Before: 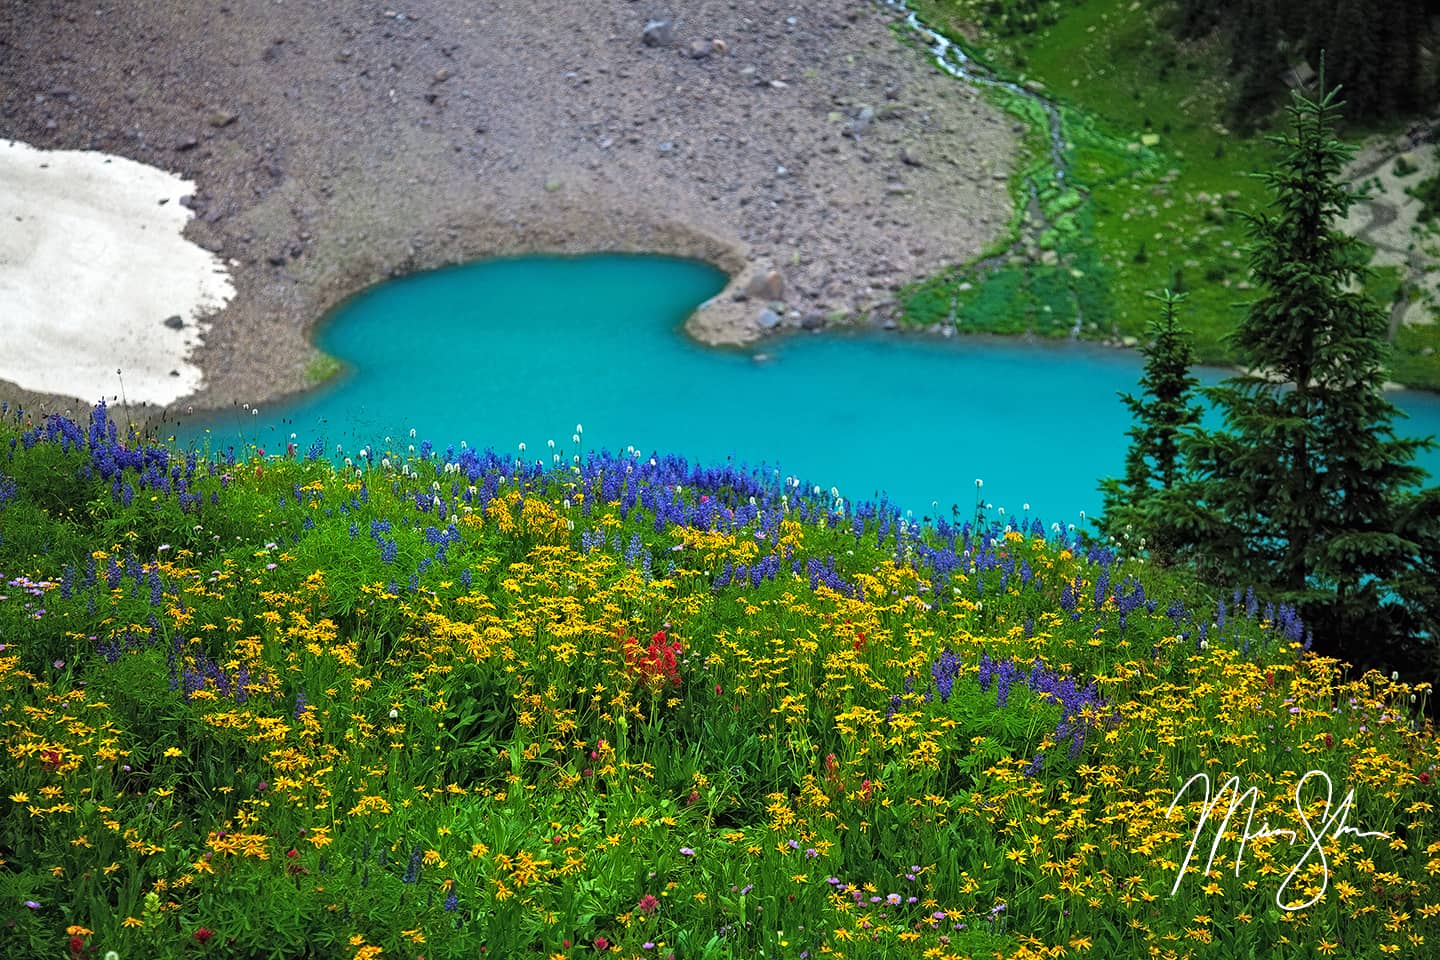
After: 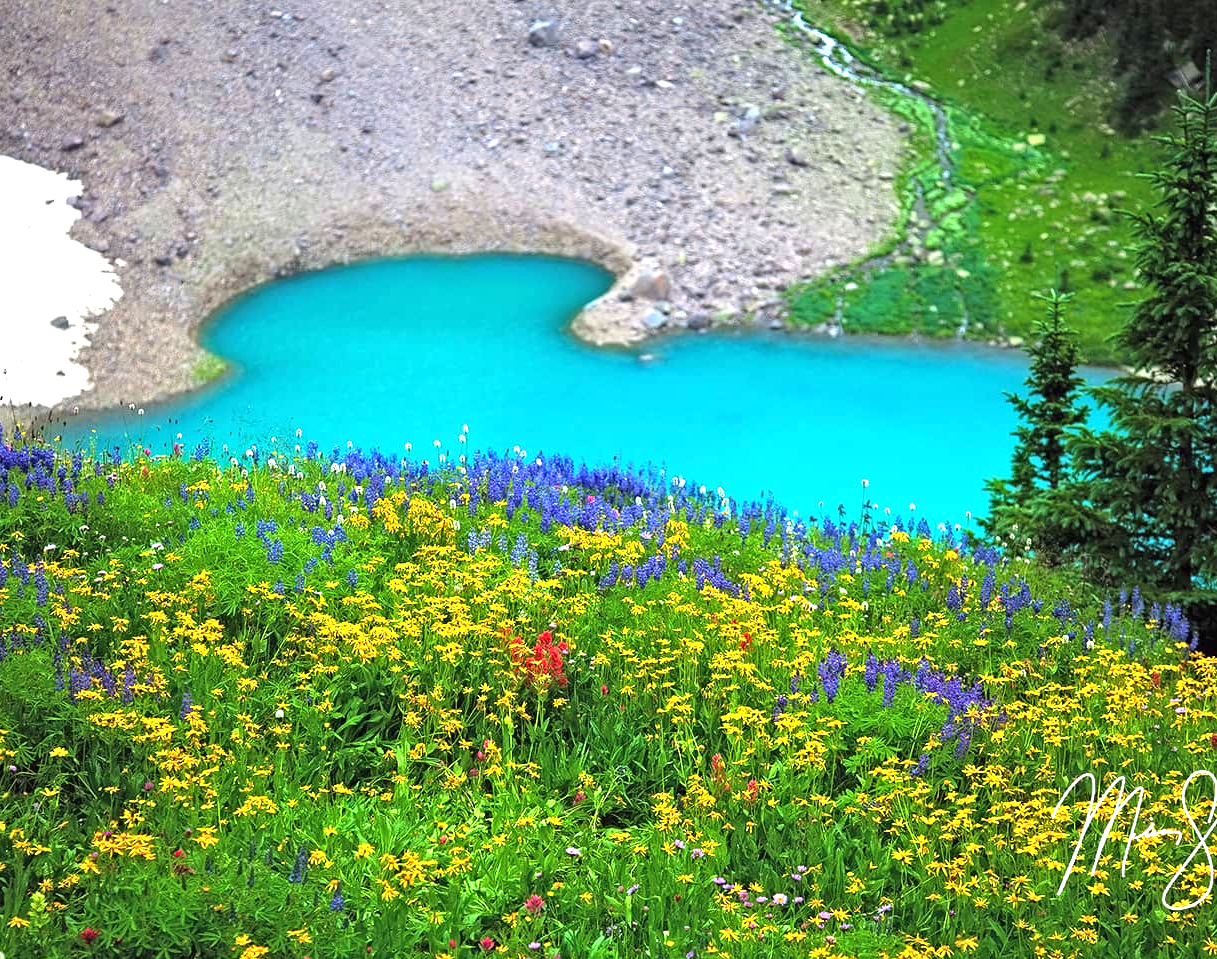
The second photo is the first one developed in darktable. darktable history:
crop: left 7.954%, right 7.481%
exposure: black level correction 0, exposure 1.098 EV, compensate highlight preservation false
shadows and highlights: radius 330.4, shadows 55.22, highlights -99.73, compress 94.57%, soften with gaussian
